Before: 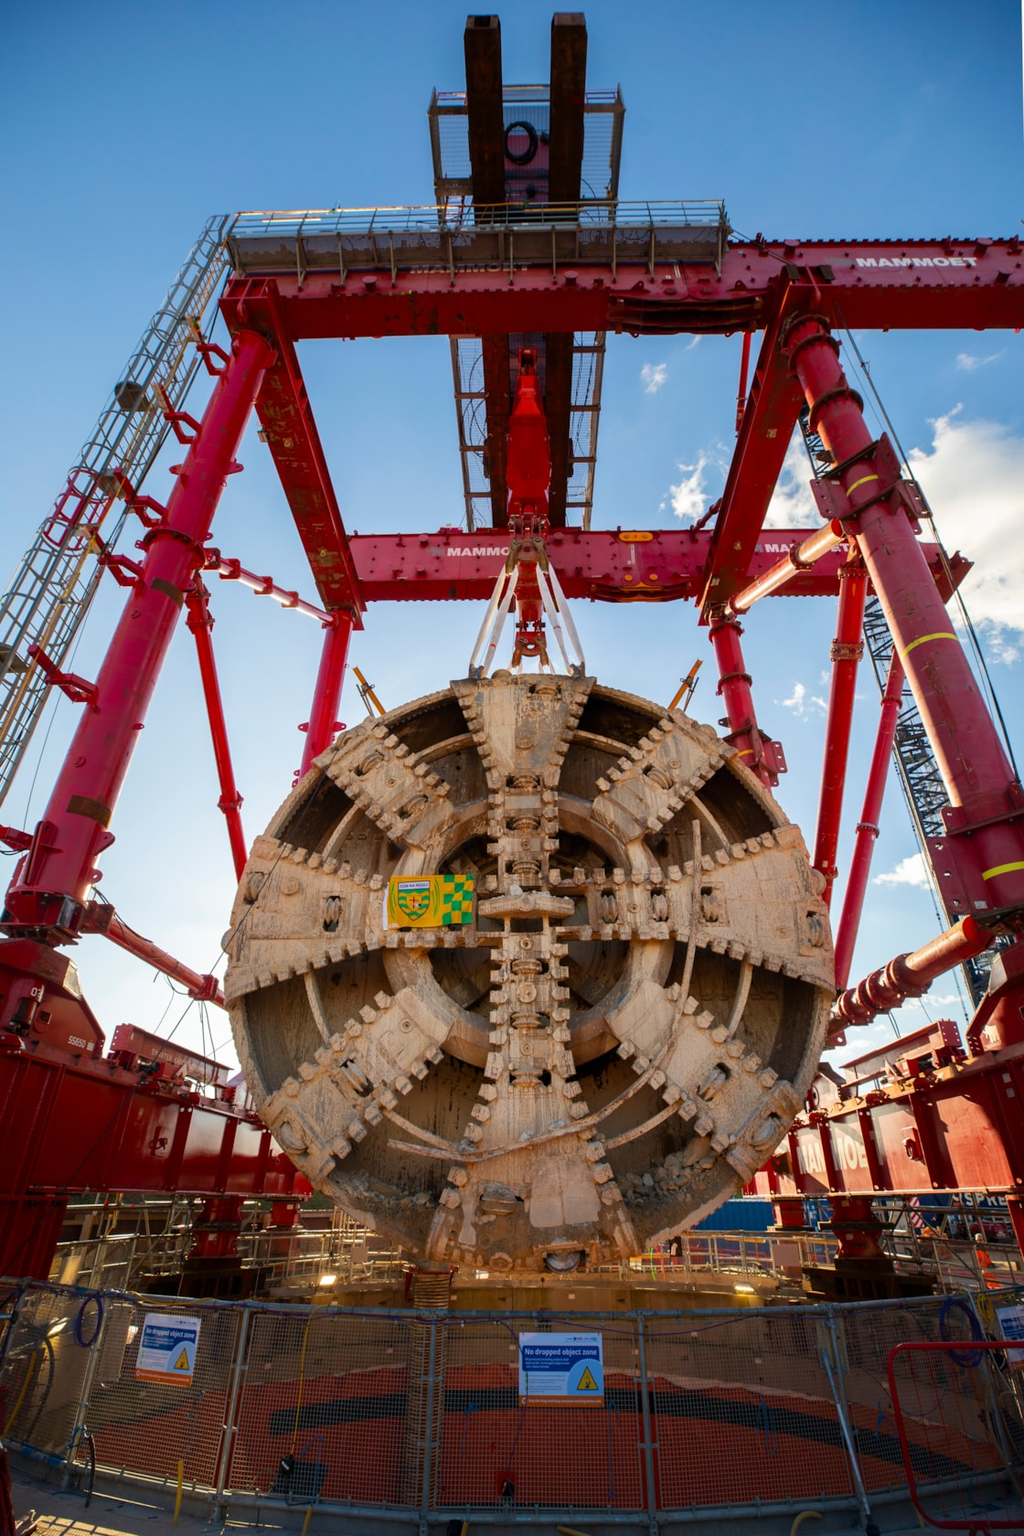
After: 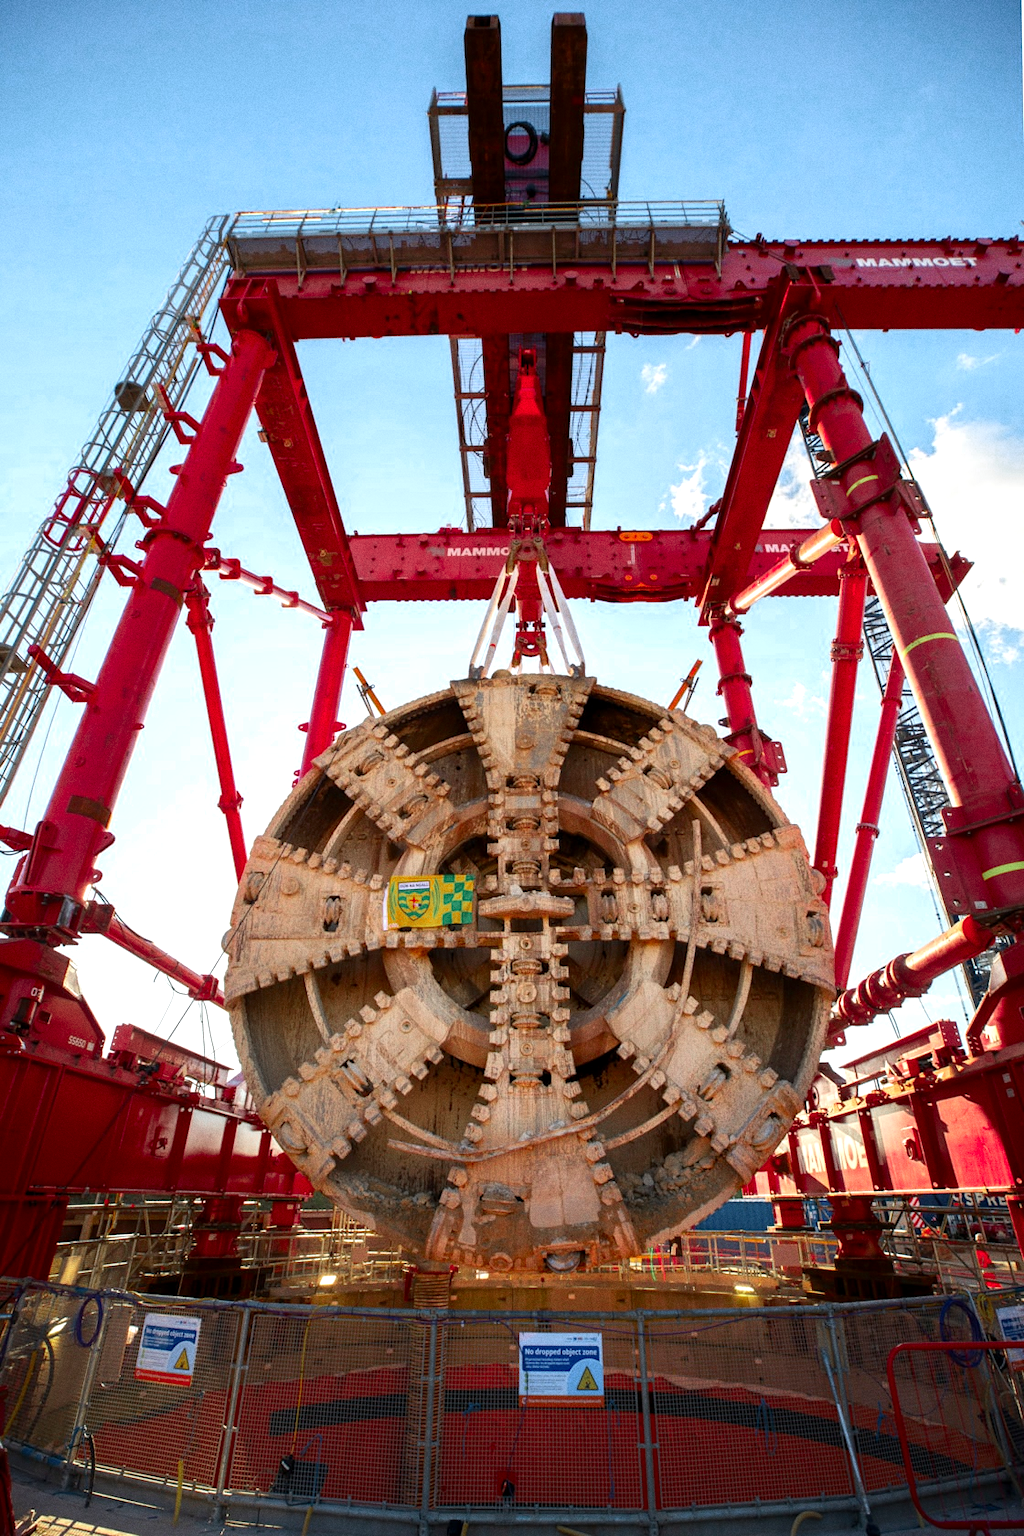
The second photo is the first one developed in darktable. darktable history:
color zones: curves: ch0 [(0, 0.466) (0.128, 0.466) (0.25, 0.5) (0.375, 0.456) (0.5, 0.5) (0.625, 0.5) (0.737, 0.652) (0.875, 0.5)]; ch1 [(0, 0.603) (0.125, 0.618) (0.261, 0.348) (0.372, 0.353) (0.497, 0.363) (0.611, 0.45) (0.731, 0.427) (0.875, 0.518) (0.998, 0.652)]; ch2 [(0, 0.559) (0.125, 0.451) (0.253, 0.564) (0.37, 0.578) (0.5, 0.466) (0.625, 0.471) (0.731, 0.471) (0.88, 0.485)]
exposure: black level correction 0.001, exposure 0.5 EV, compensate exposure bias true, compensate highlight preservation false
grain: coarseness 0.09 ISO
base curve: curves: ch0 [(0, 0) (0.303, 0.277) (1, 1)]
